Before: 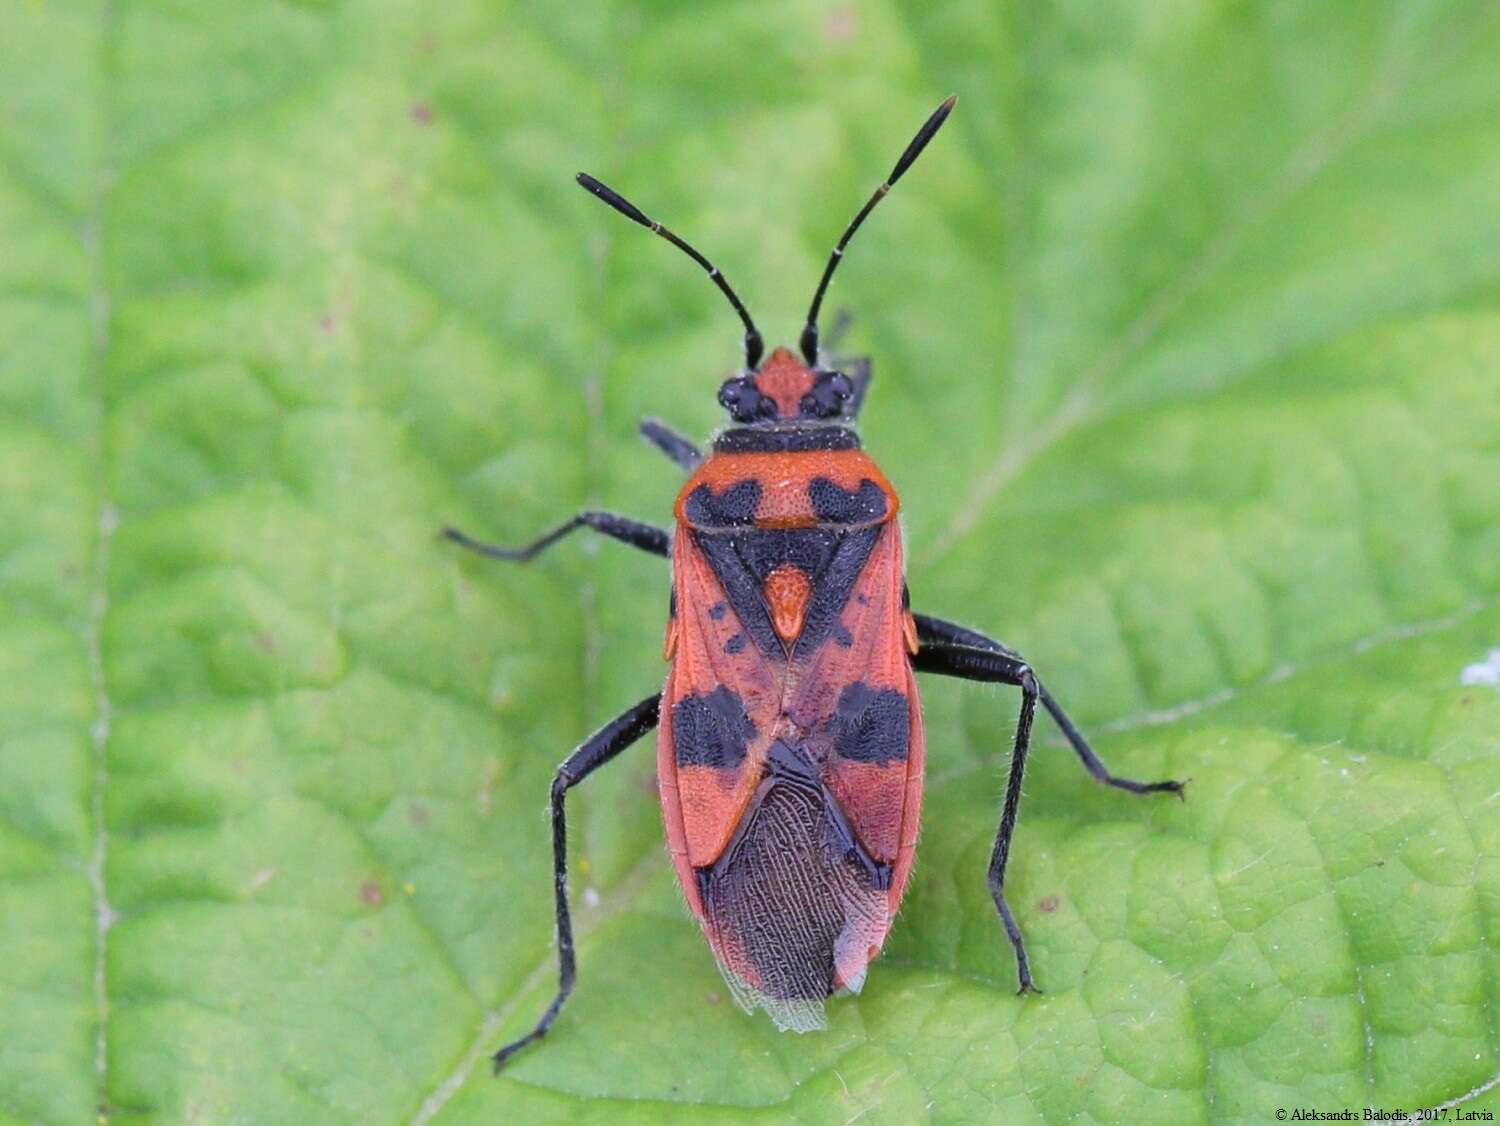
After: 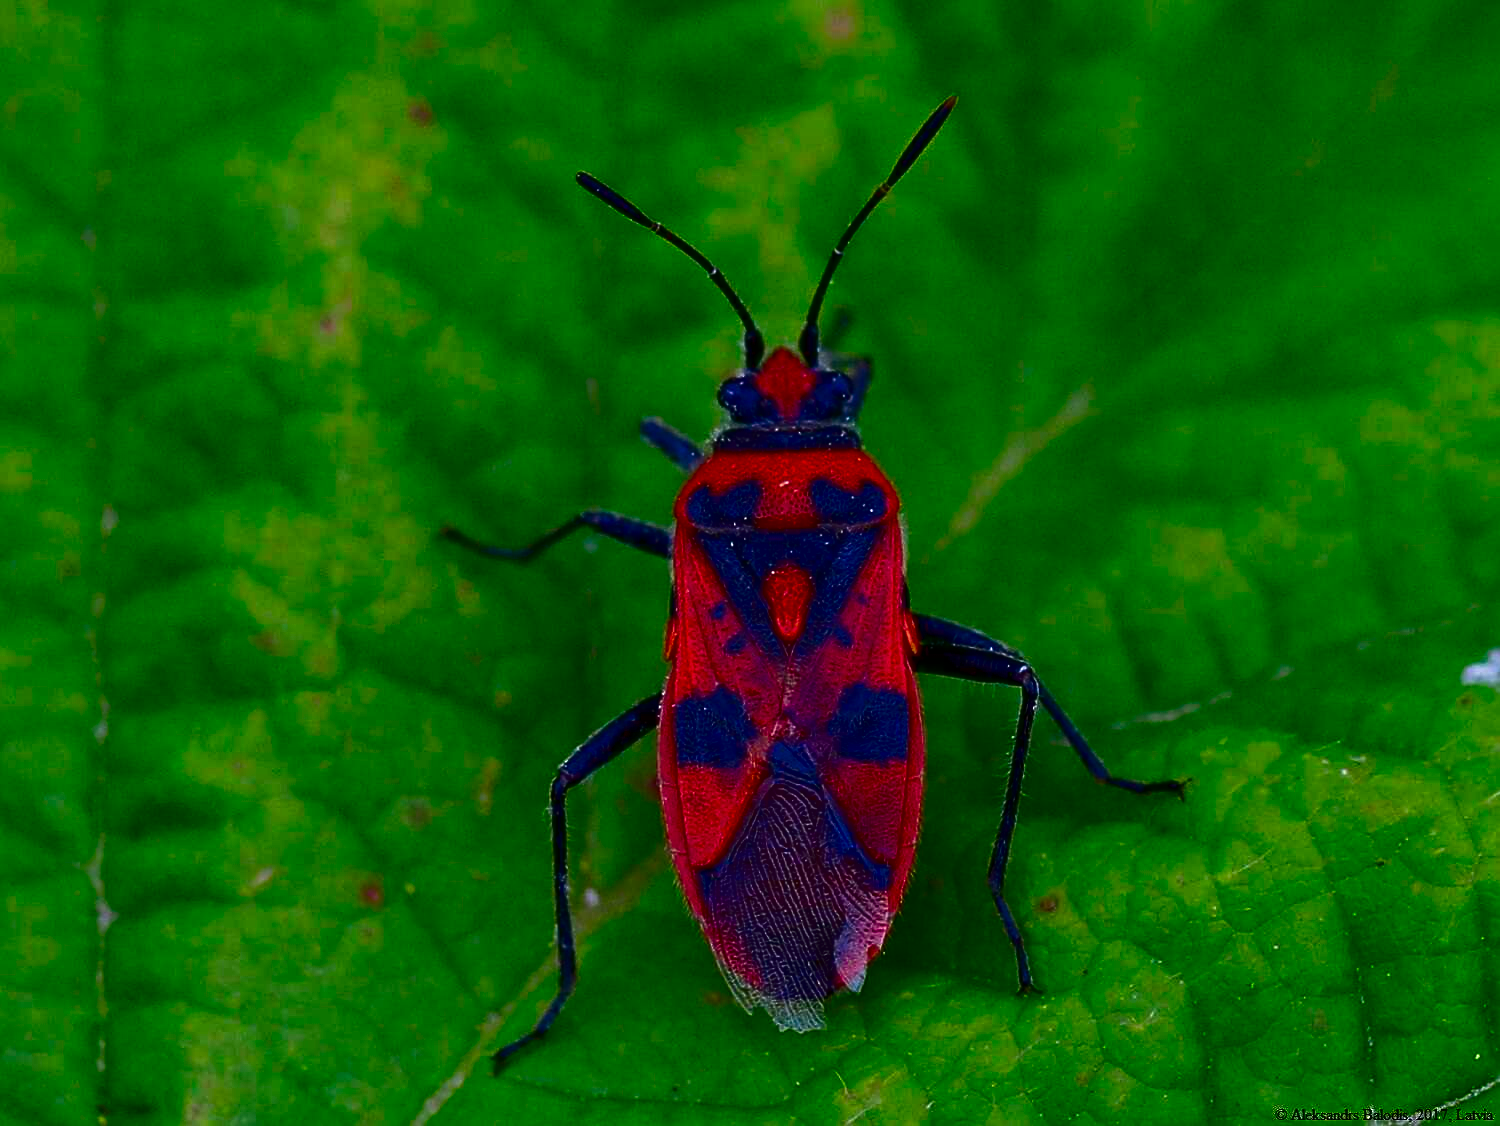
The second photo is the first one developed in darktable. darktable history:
sharpen: on, module defaults
contrast brightness saturation: brightness -0.99, saturation 0.984
